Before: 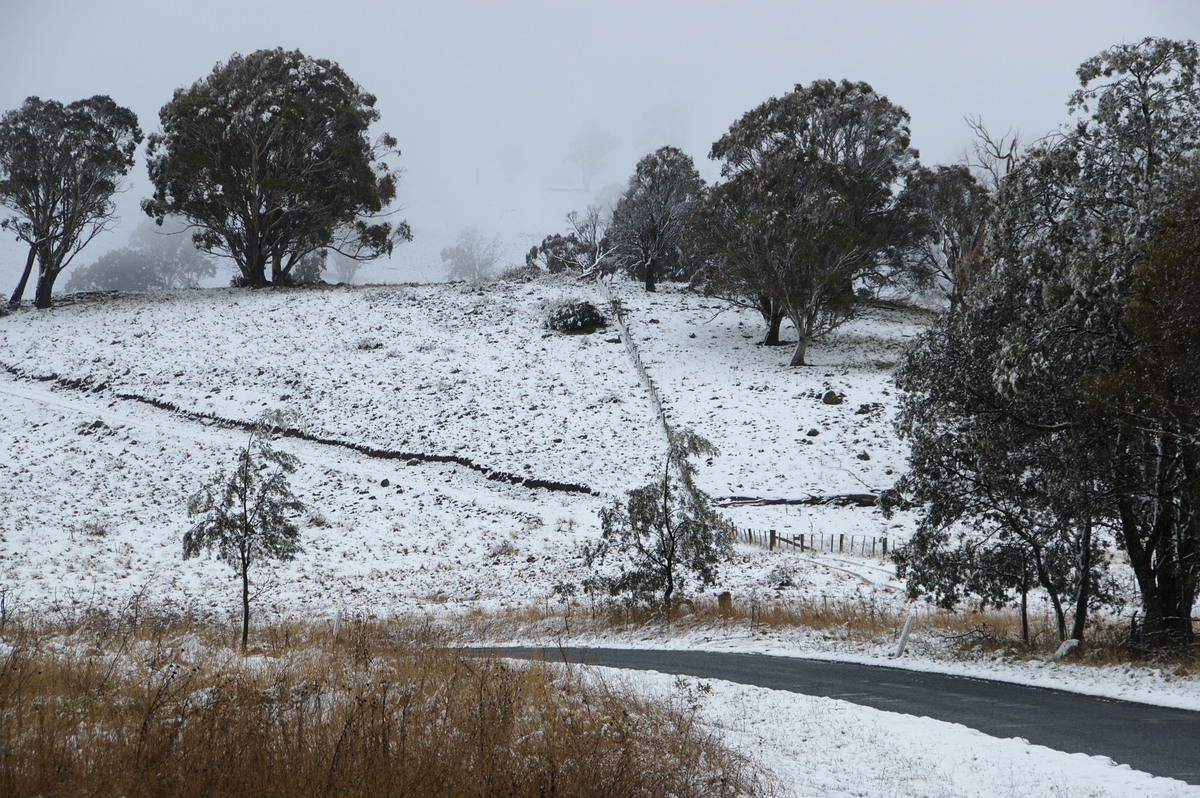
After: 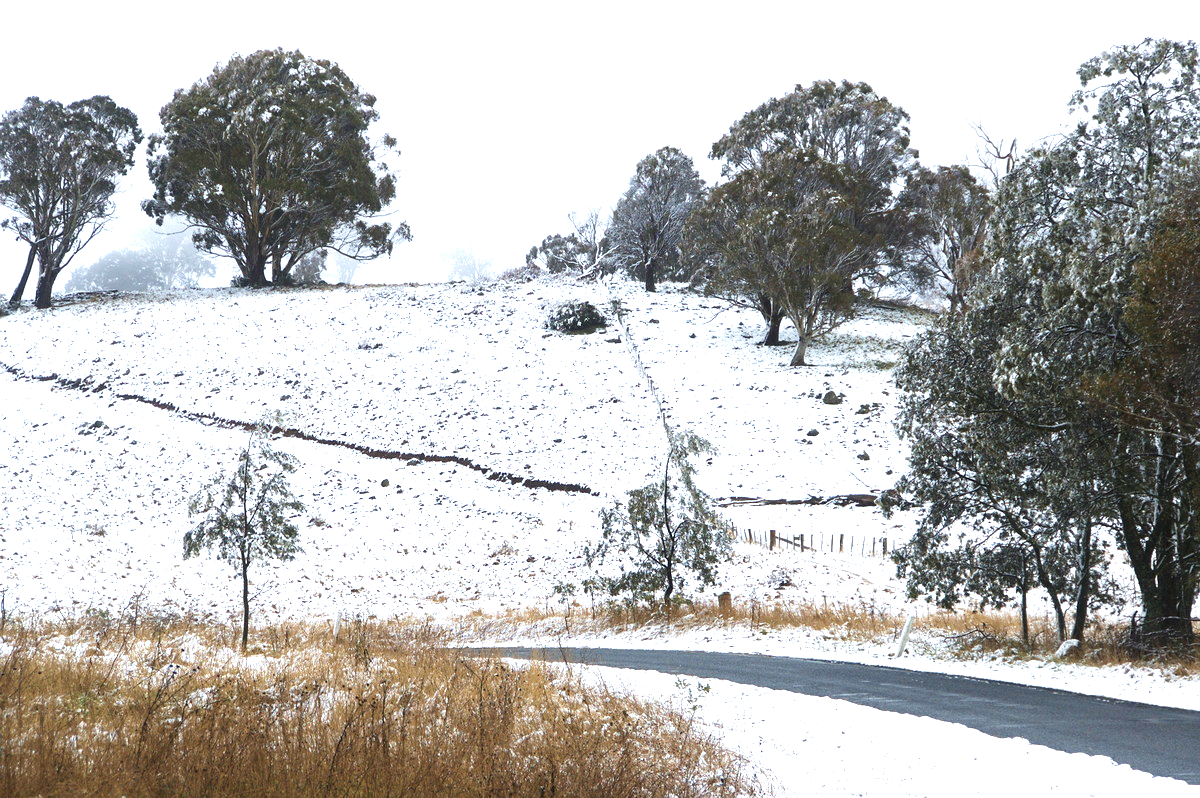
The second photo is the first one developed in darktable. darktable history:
exposure: black level correction 0, exposure 1.479 EV, compensate highlight preservation false
velvia: on, module defaults
